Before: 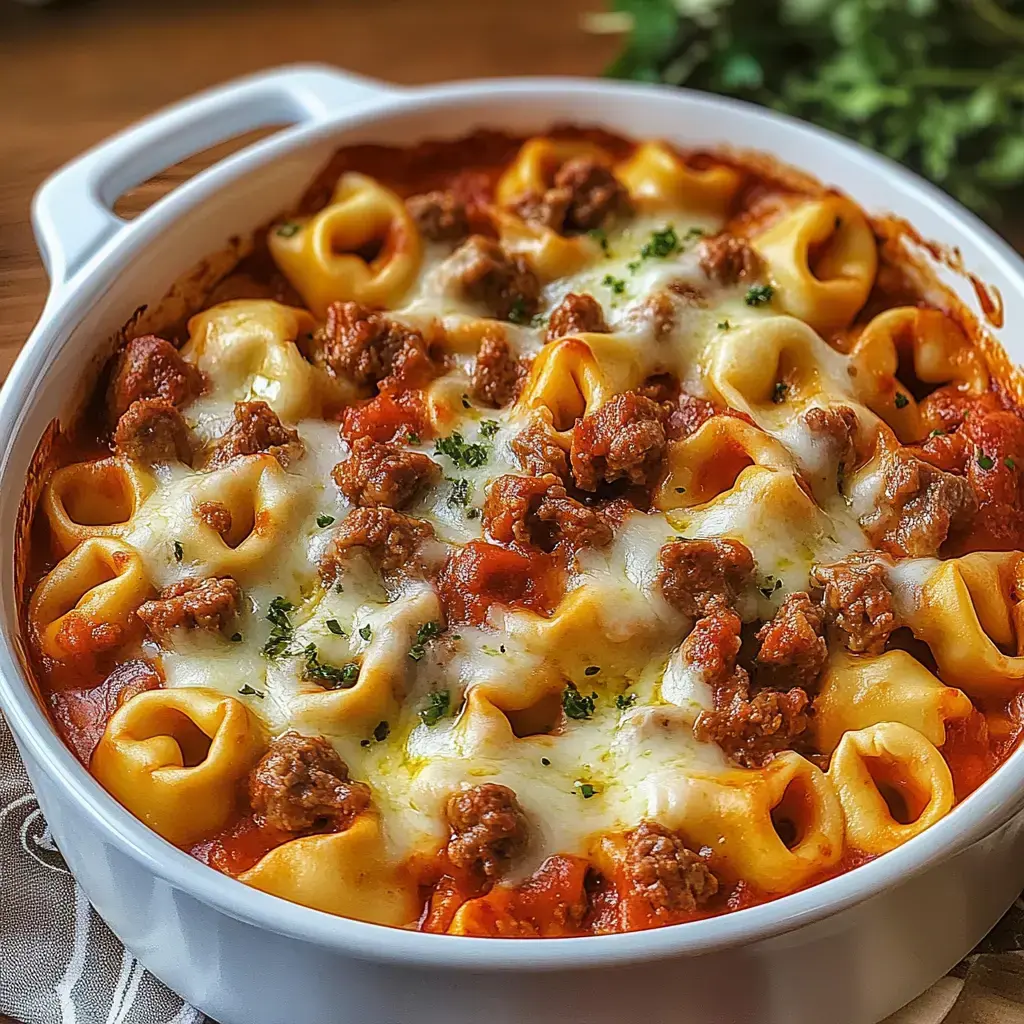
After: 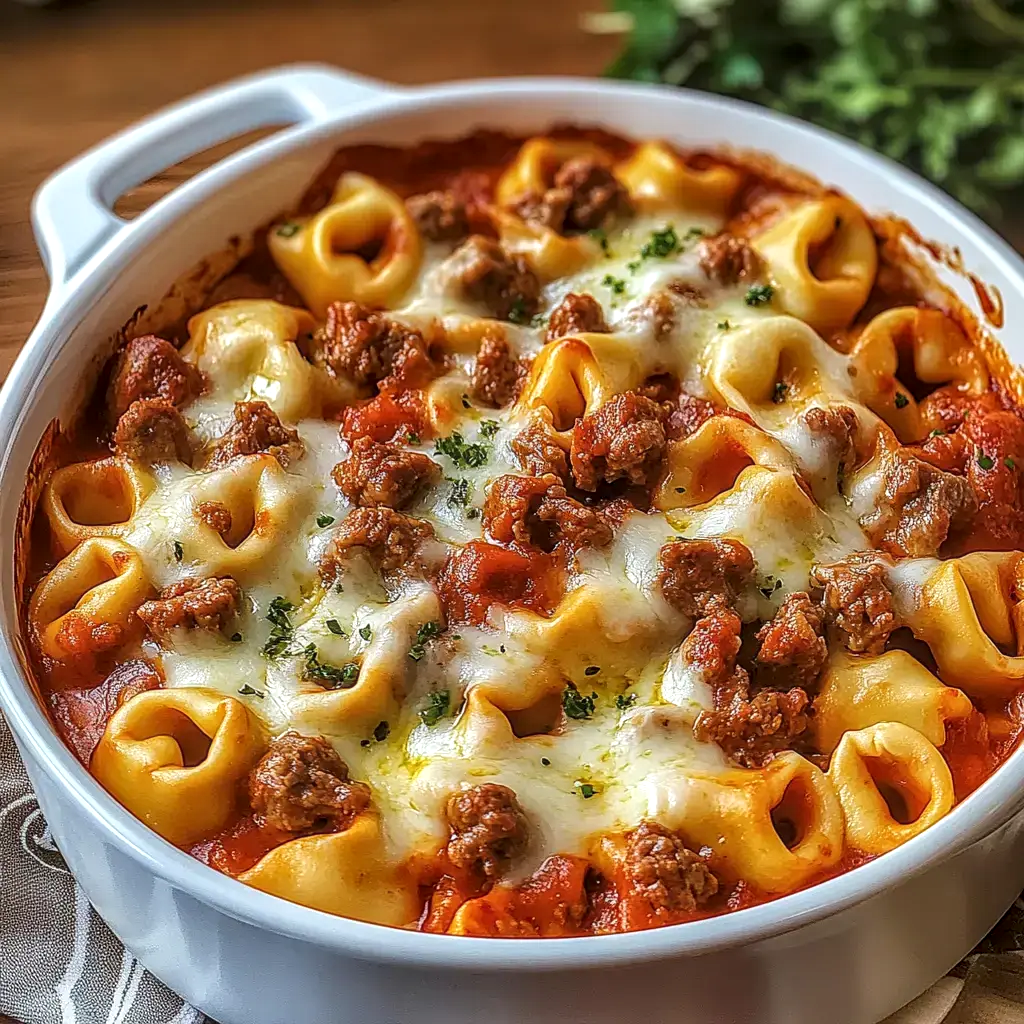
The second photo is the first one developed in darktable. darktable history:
exposure: exposure 0.081 EV, compensate highlight preservation false
local contrast: on, module defaults
